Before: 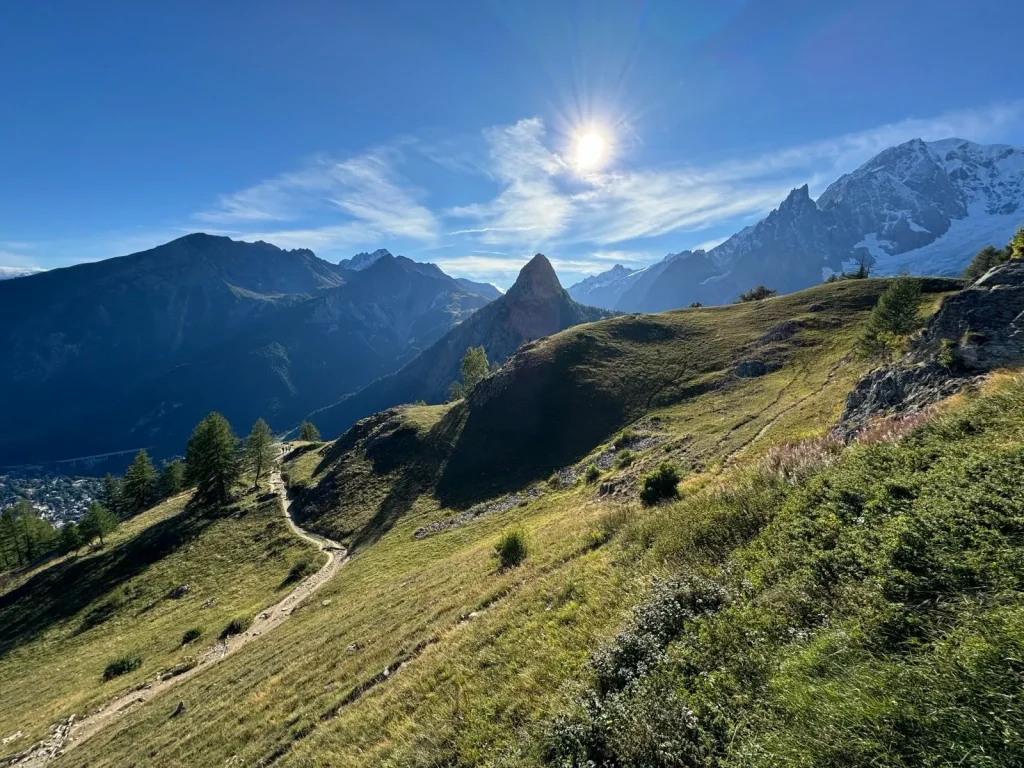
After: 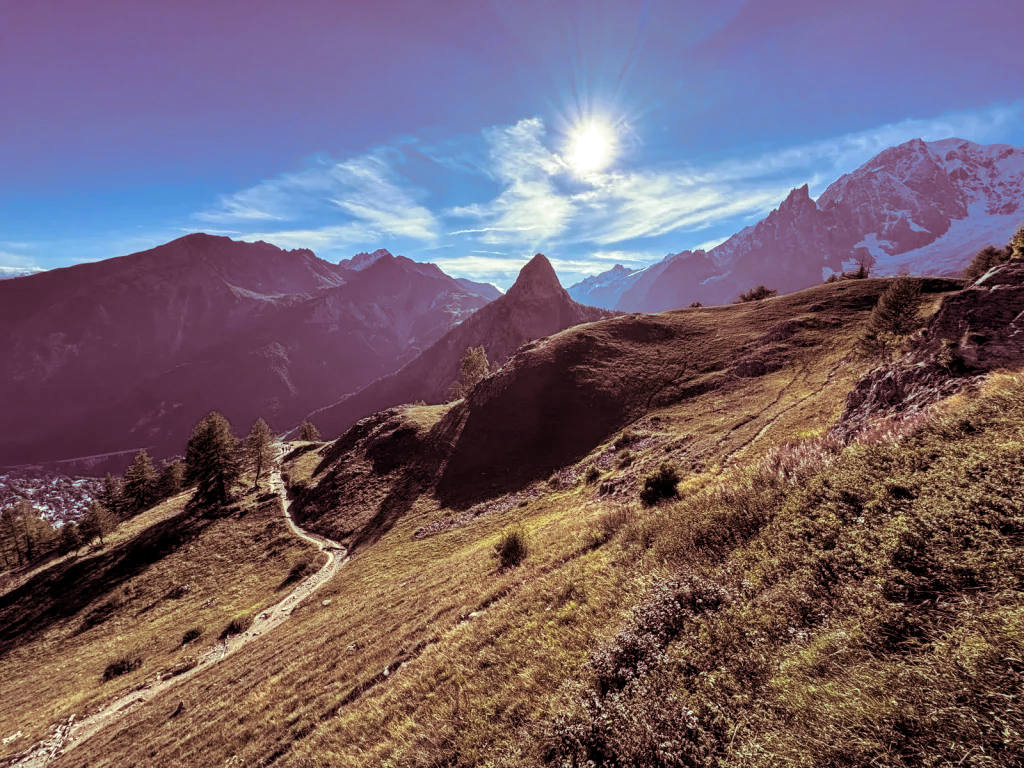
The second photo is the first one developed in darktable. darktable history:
shadows and highlights: highlights color adjustment 0%, low approximation 0.01, soften with gaussian
split-toning: compress 20%
local contrast: on, module defaults
